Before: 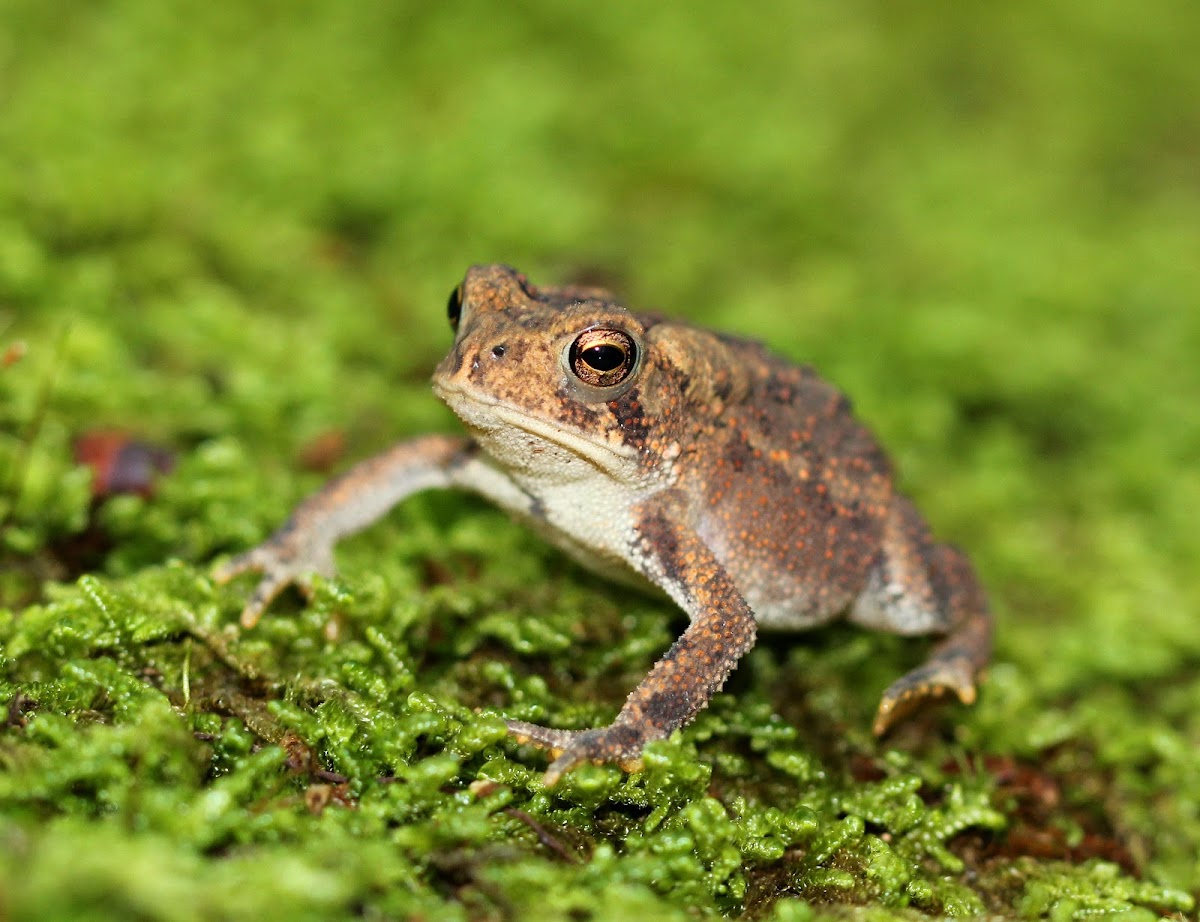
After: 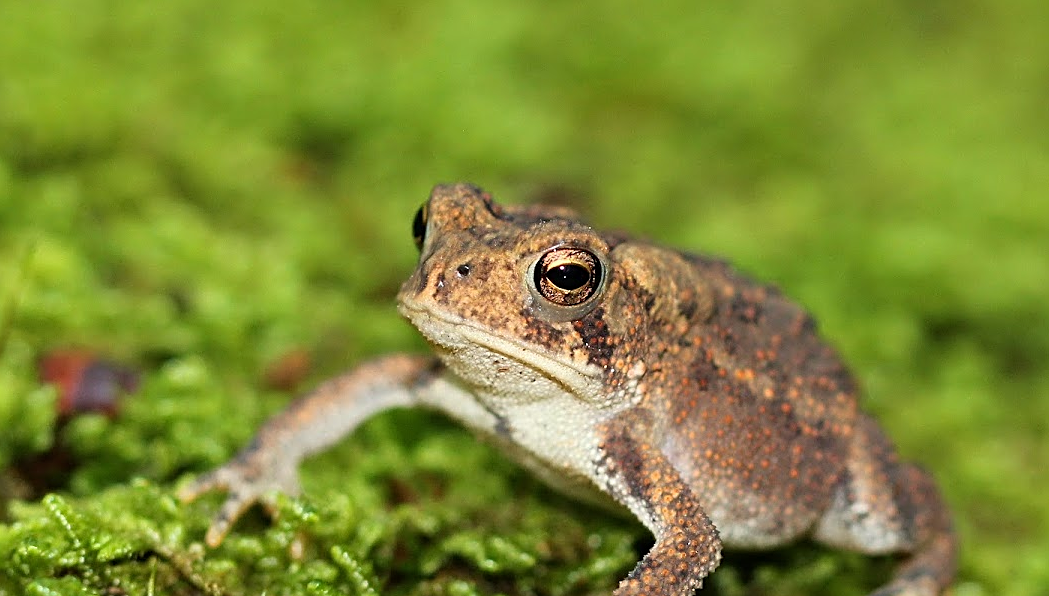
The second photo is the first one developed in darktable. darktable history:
crop: left 2.928%, top 8.841%, right 9.653%, bottom 26.486%
sharpen: on, module defaults
